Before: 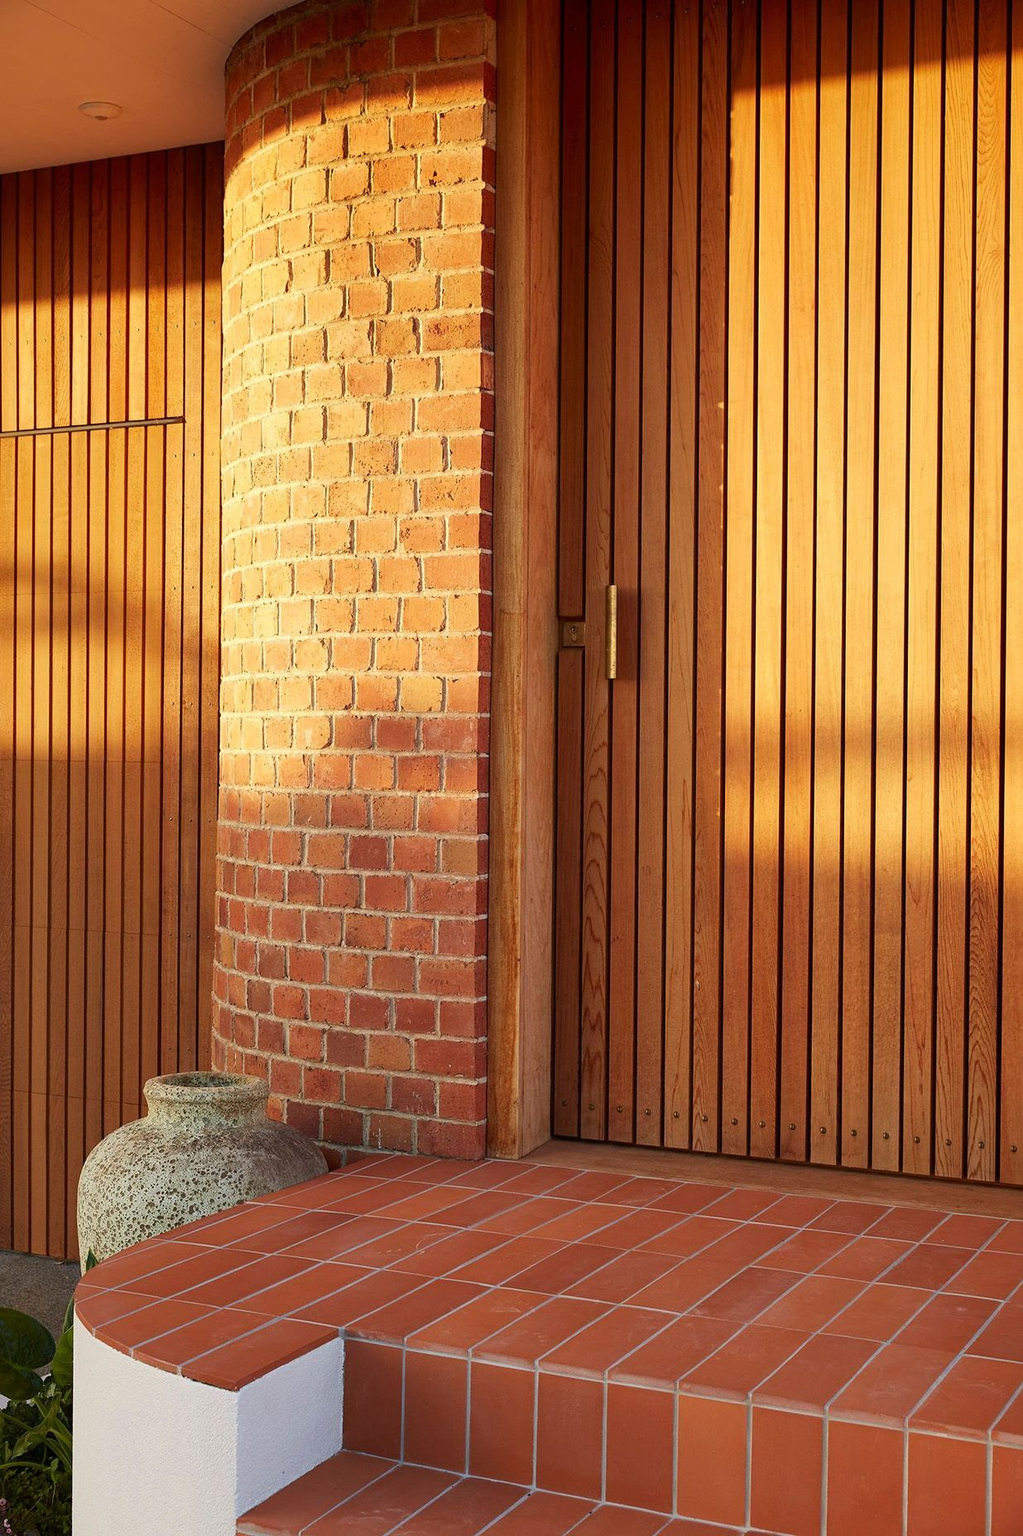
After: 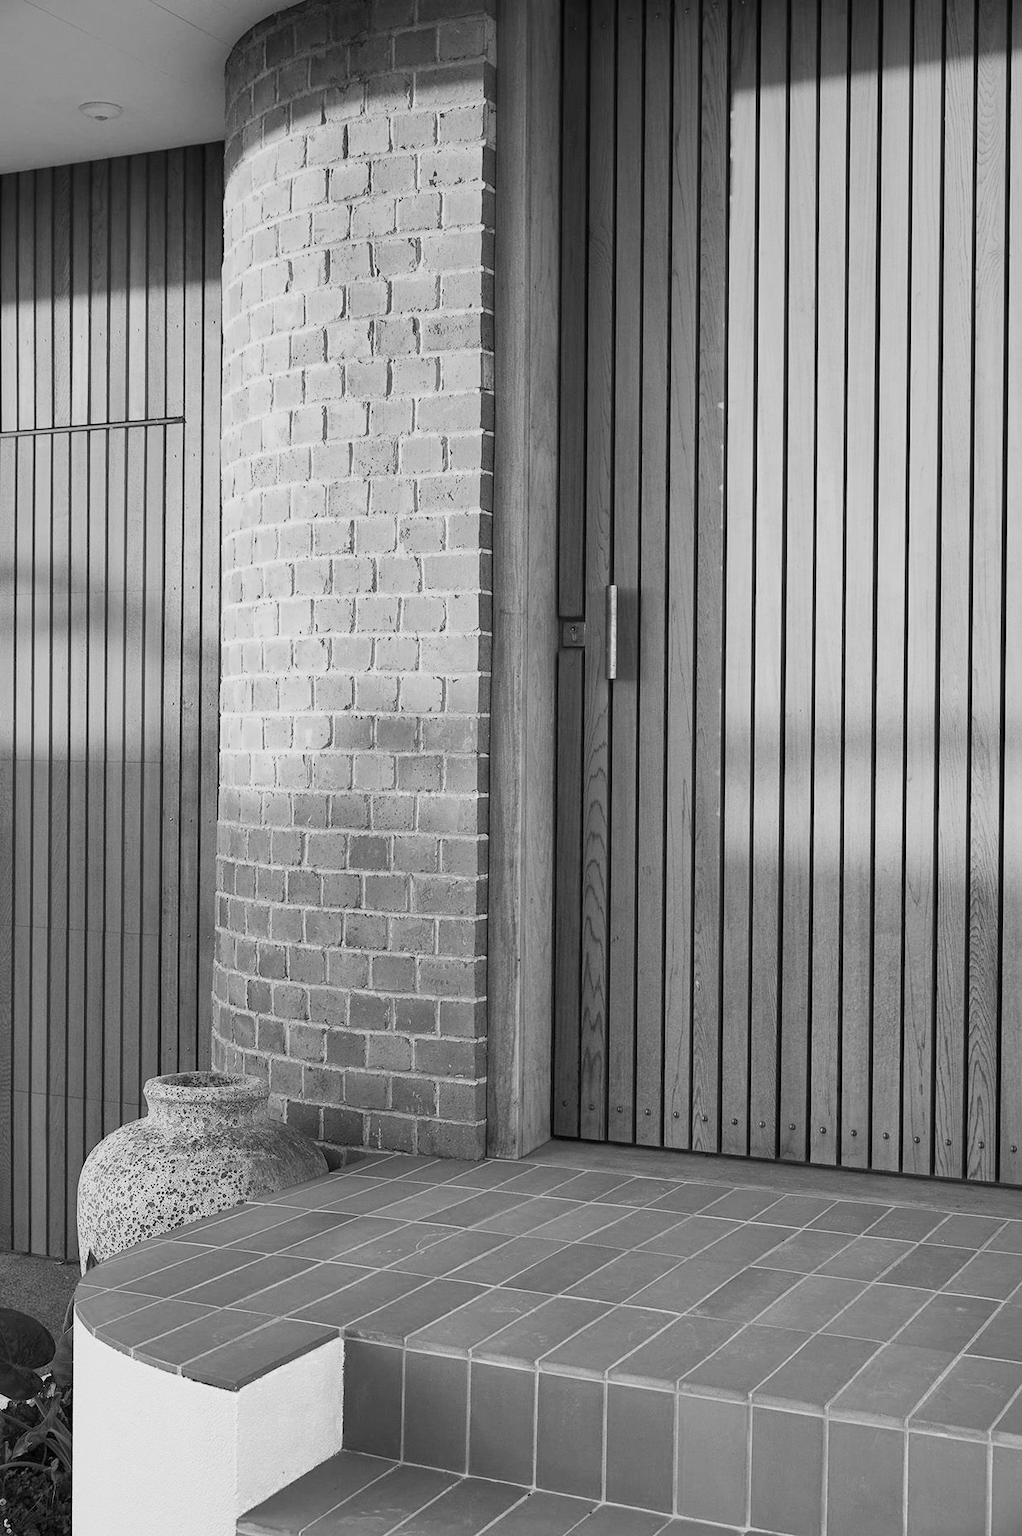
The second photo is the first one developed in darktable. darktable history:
color zones: curves: ch0 [(0, 0.613) (0.01, 0.613) (0.245, 0.448) (0.498, 0.529) (0.642, 0.665) (0.879, 0.777) (0.99, 0.613)]; ch1 [(0, 0) (0.143, 0) (0.286, 0) (0.429, 0) (0.571, 0) (0.714, 0) (0.857, 0)]
shadows and highlights: shadows 29.66, highlights -30.28, low approximation 0.01, soften with gaussian
base curve: curves: ch0 [(0, 0) (0.088, 0.125) (0.176, 0.251) (0.354, 0.501) (0.613, 0.749) (1, 0.877)], preserve colors none
